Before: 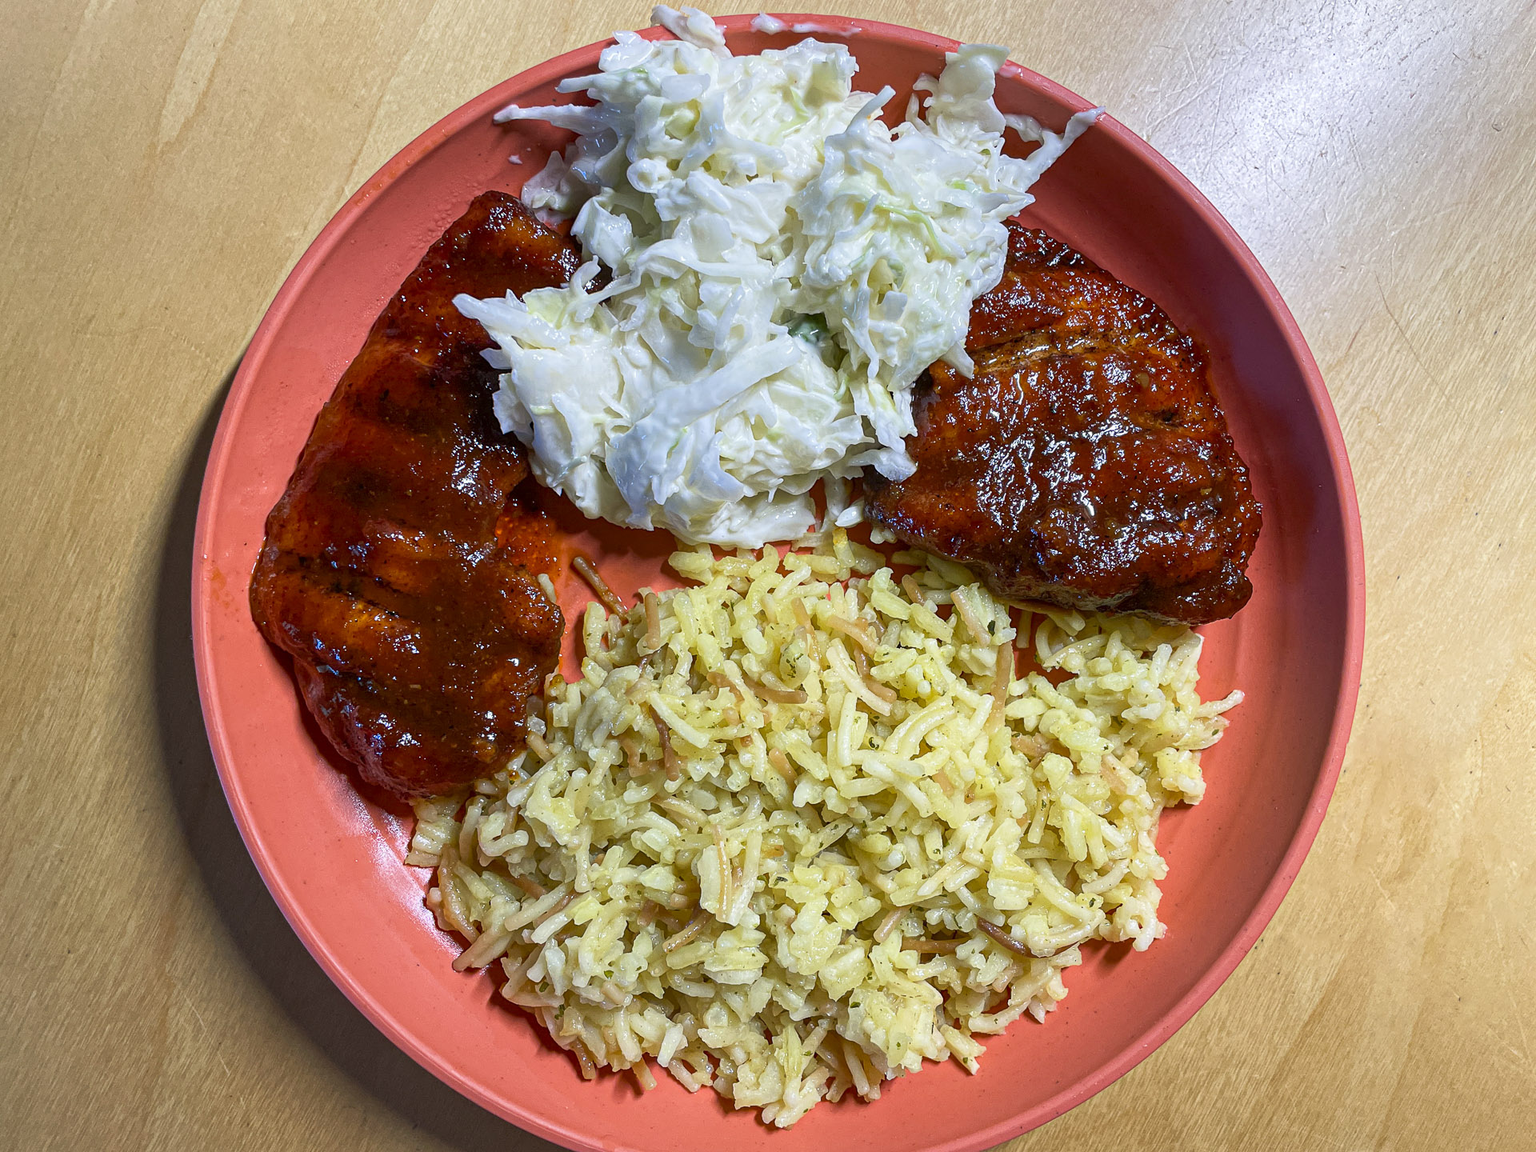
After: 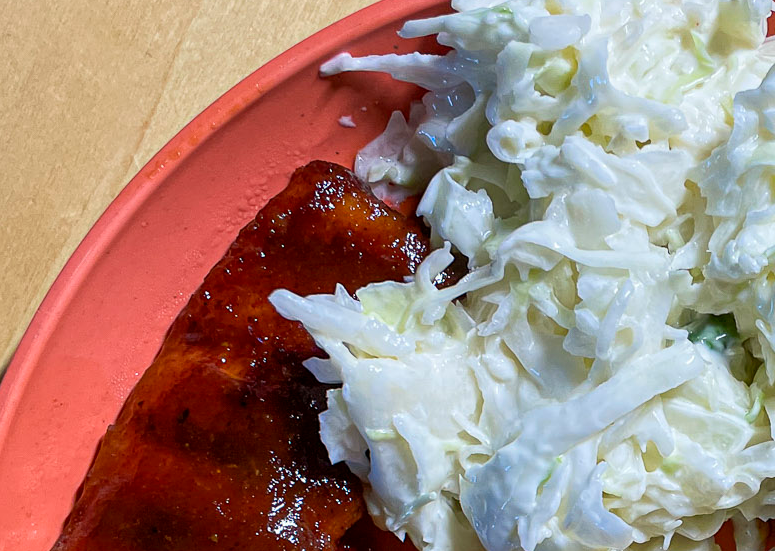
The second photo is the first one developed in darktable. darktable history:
crop: left 15.52%, top 5.44%, right 44.091%, bottom 56.273%
